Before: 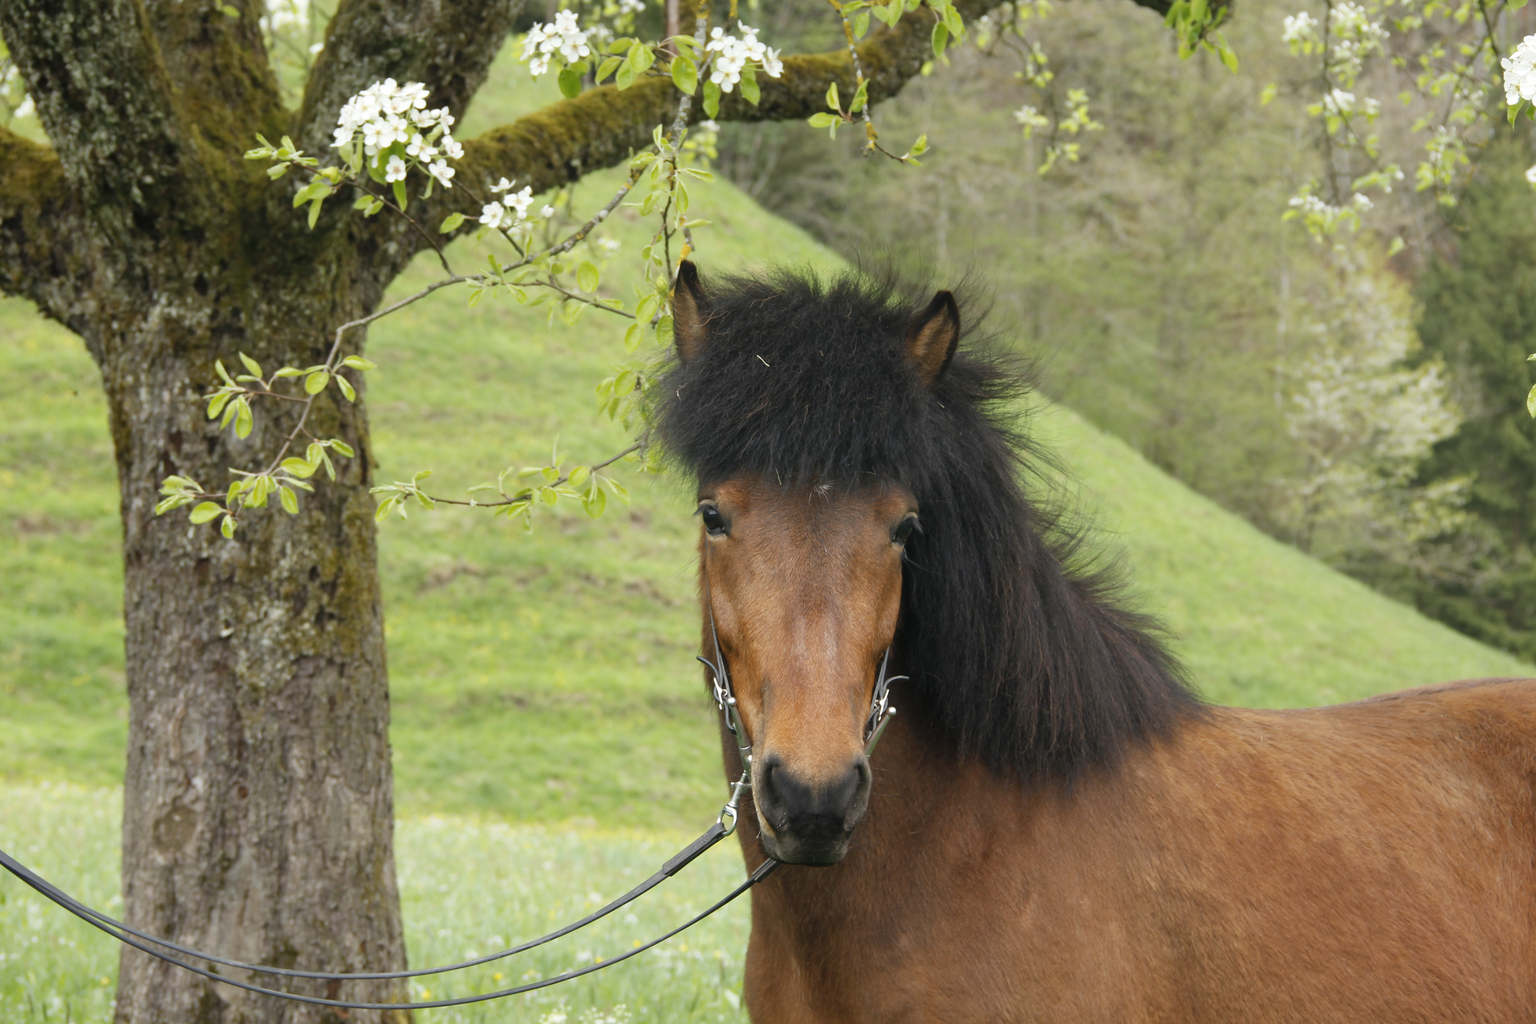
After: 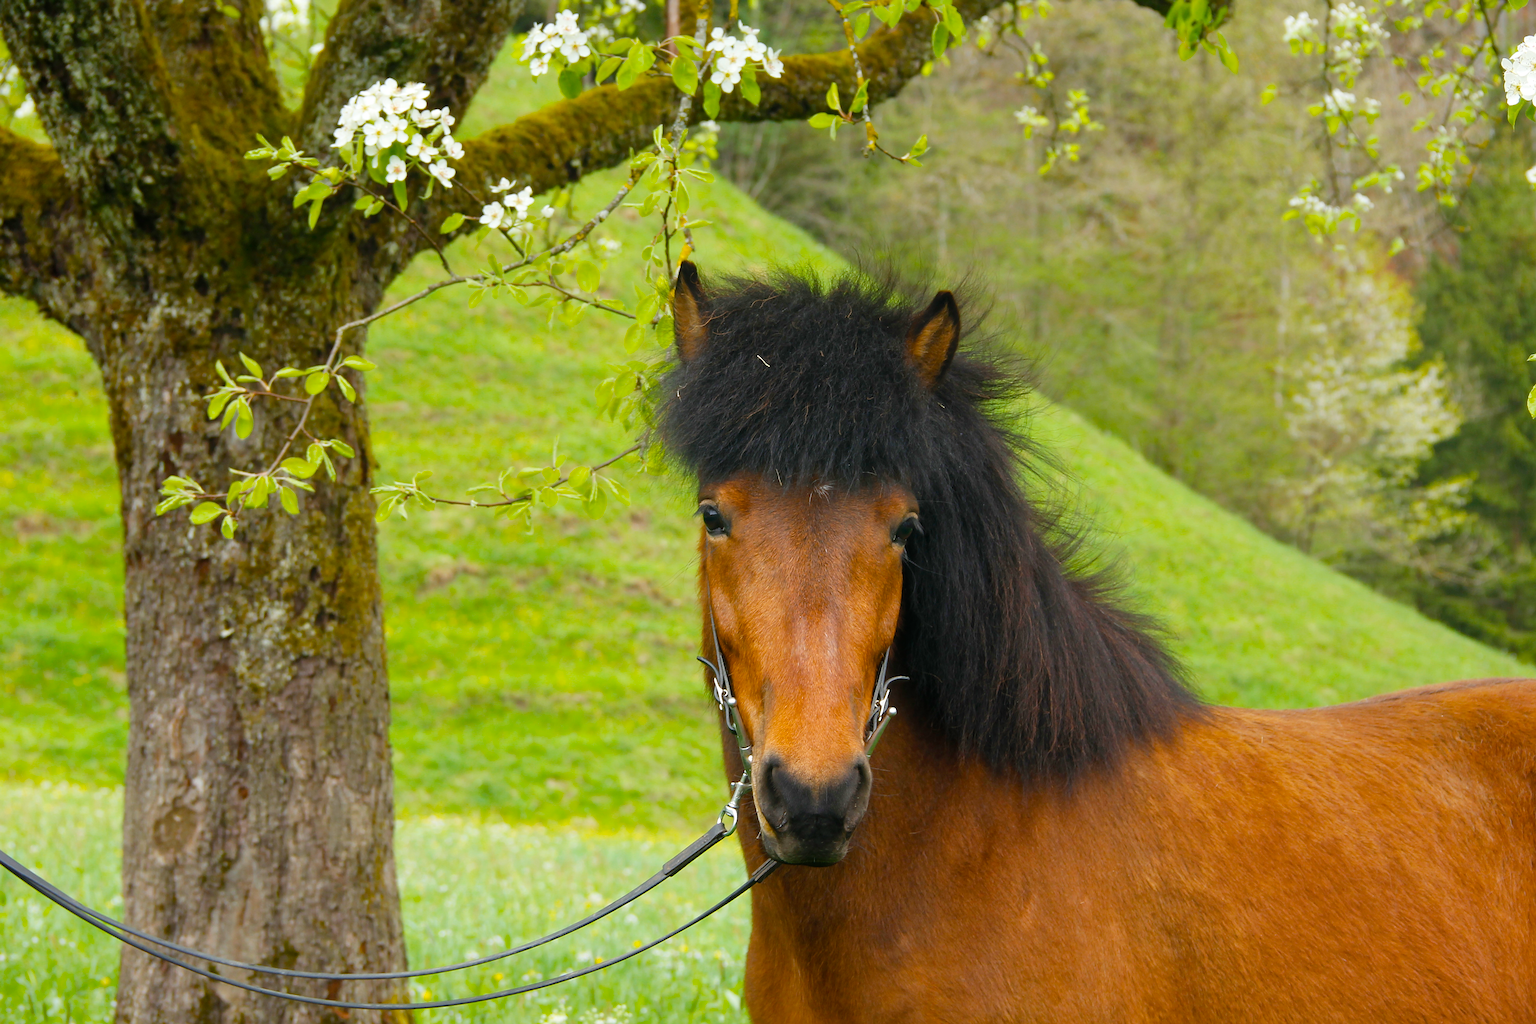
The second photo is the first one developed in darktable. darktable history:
sharpen: on, module defaults
color balance rgb: linear chroma grading › global chroma 15%, perceptual saturation grading › global saturation 30%
